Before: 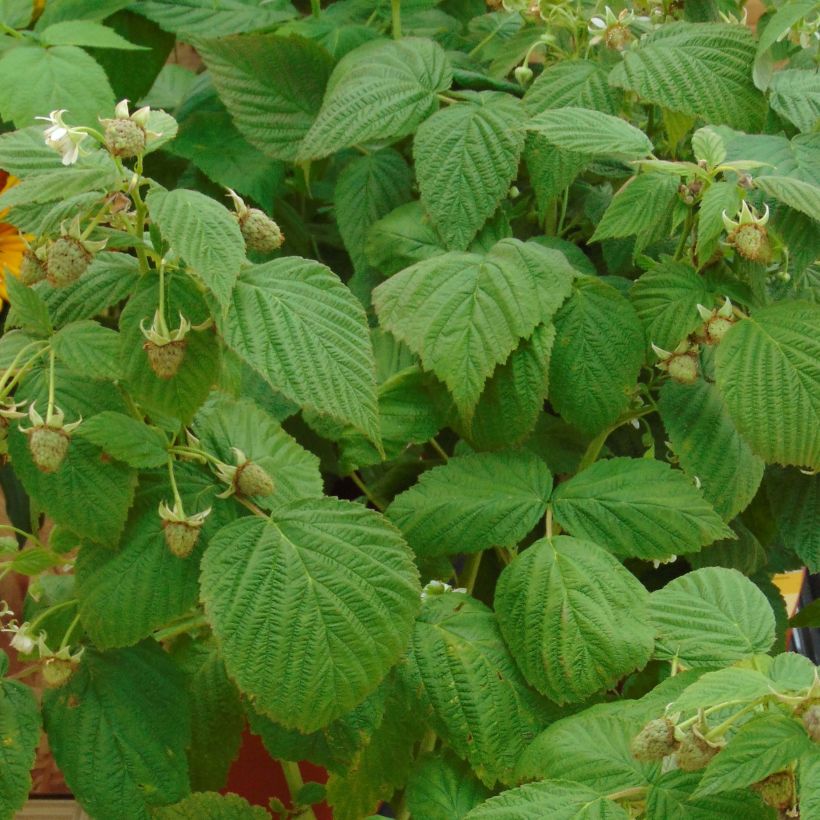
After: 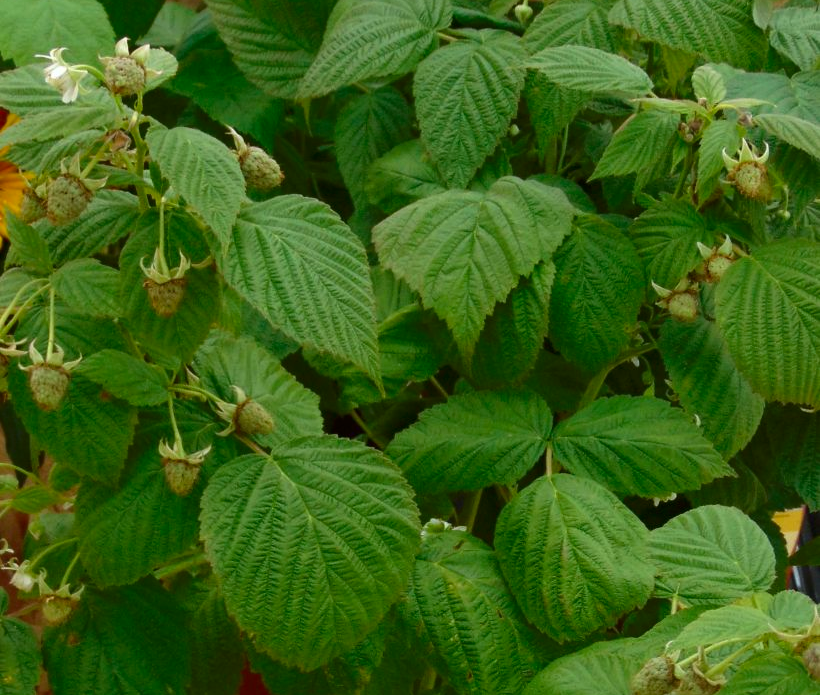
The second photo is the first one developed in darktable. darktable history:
crop: top 7.597%, bottom 7.604%
contrast brightness saturation: contrast 0.069, brightness -0.13, saturation 0.05
